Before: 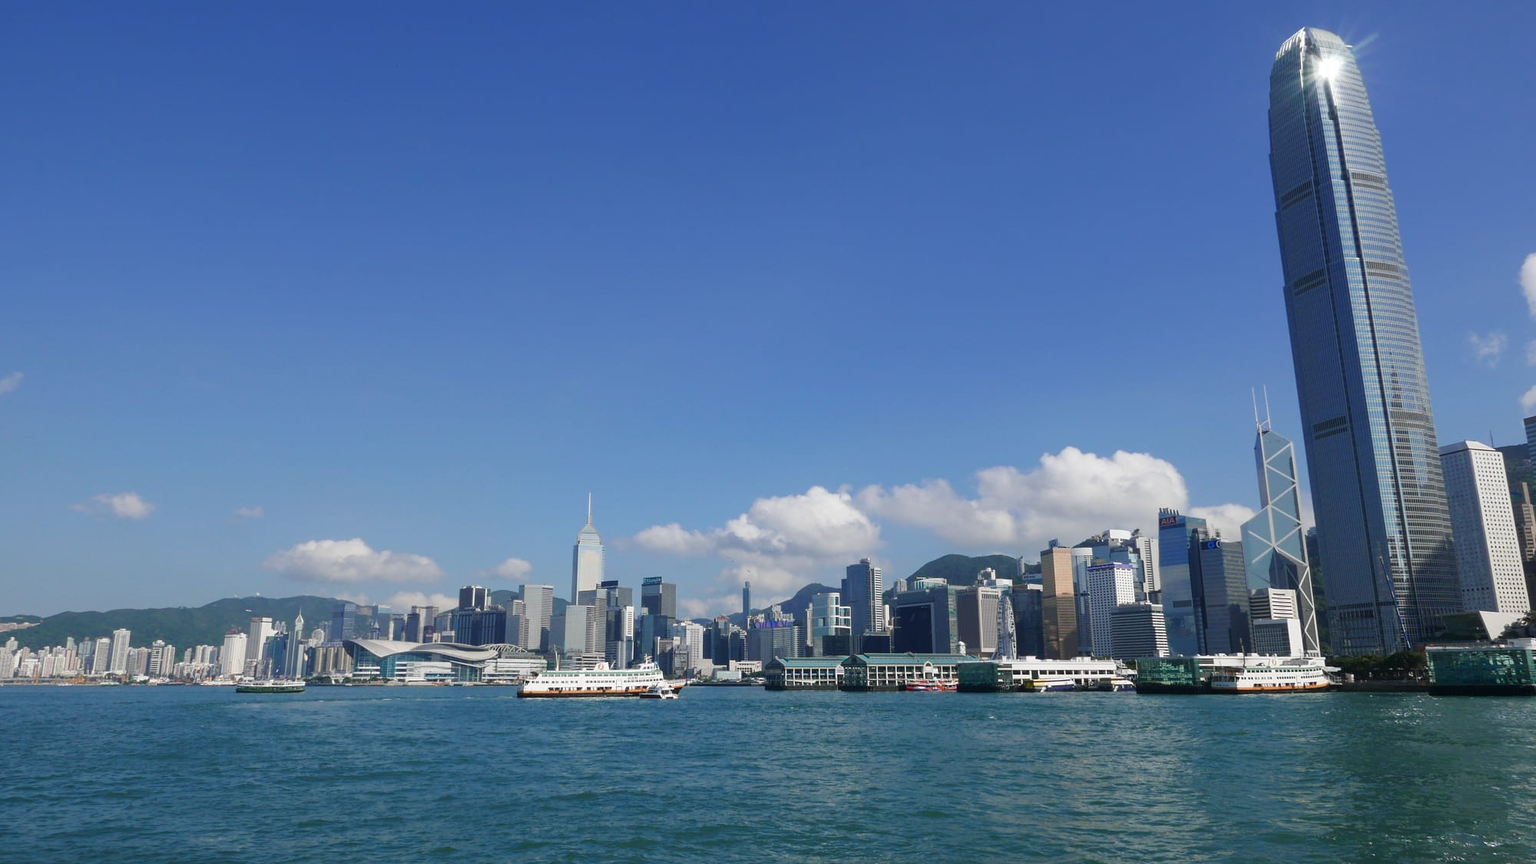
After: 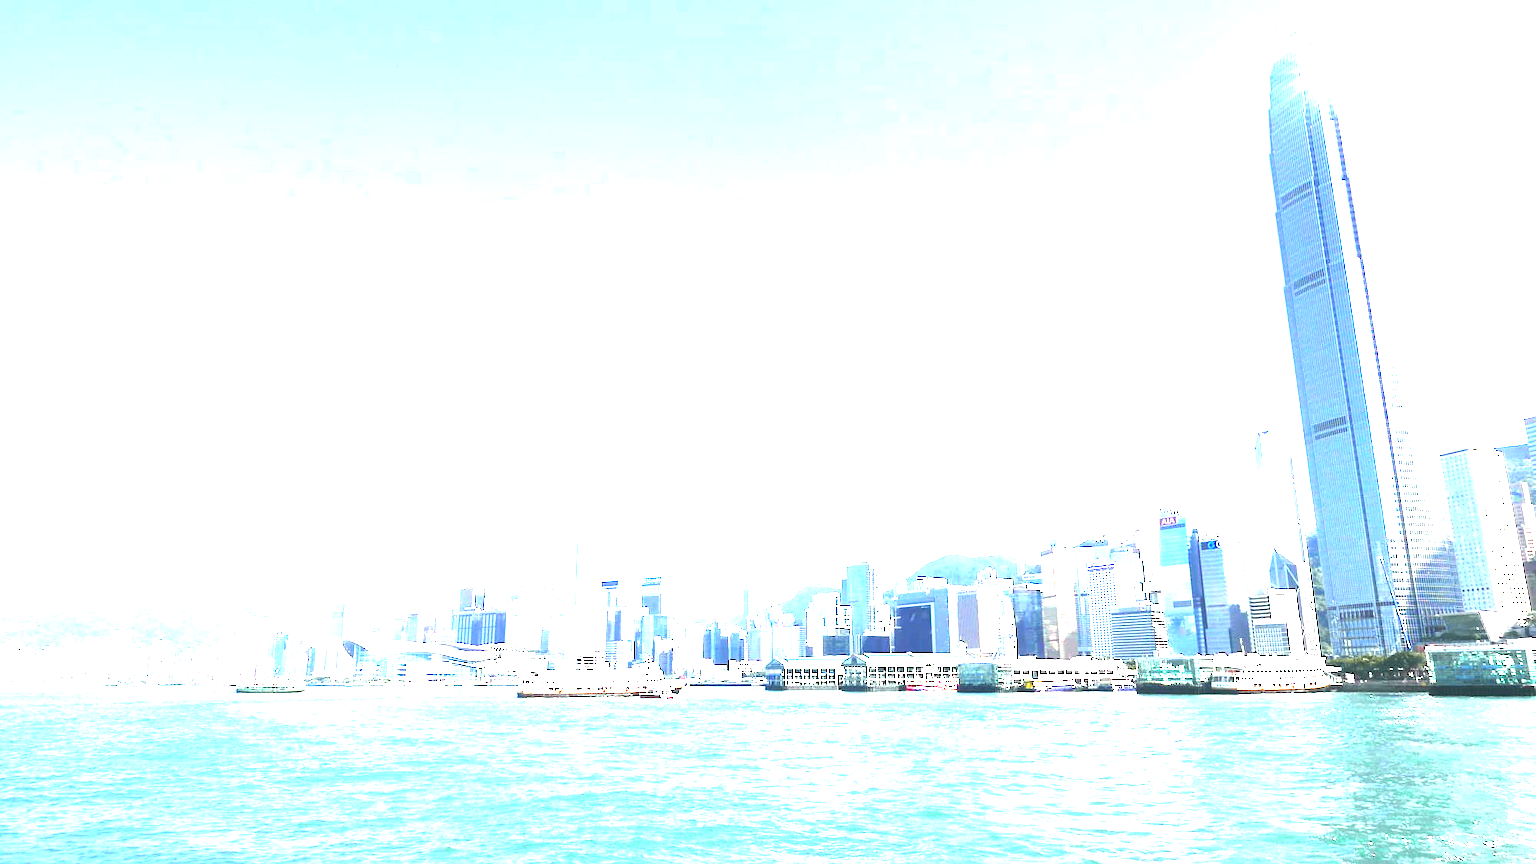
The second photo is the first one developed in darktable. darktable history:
exposure: black level correction 0, exposure 4 EV, compensate exposure bias true, compensate highlight preservation false
tone curve: curves: ch0 [(0.001, 0.042) (0.128, 0.16) (0.452, 0.42) (0.603, 0.566) (0.754, 0.733) (1, 1)]; ch1 [(0, 0) (0.325, 0.327) (0.412, 0.441) (0.473, 0.466) (0.5, 0.499) (0.549, 0.558) (0.617, 0.625) (0.713, 0.7) (1, 1)]; ch2 [(0, 0) (0.386, 0.397) (0.445, 0.47) (0.505, 0.498) (0.529, 0.524) (0.574, 0.569) (0.652, 0.641) (1, 1)], color space Lab, independent channels, preserve colors none
contrast brightness saturation: contrast -0.02, brightness -0.01, saturation 0.03
